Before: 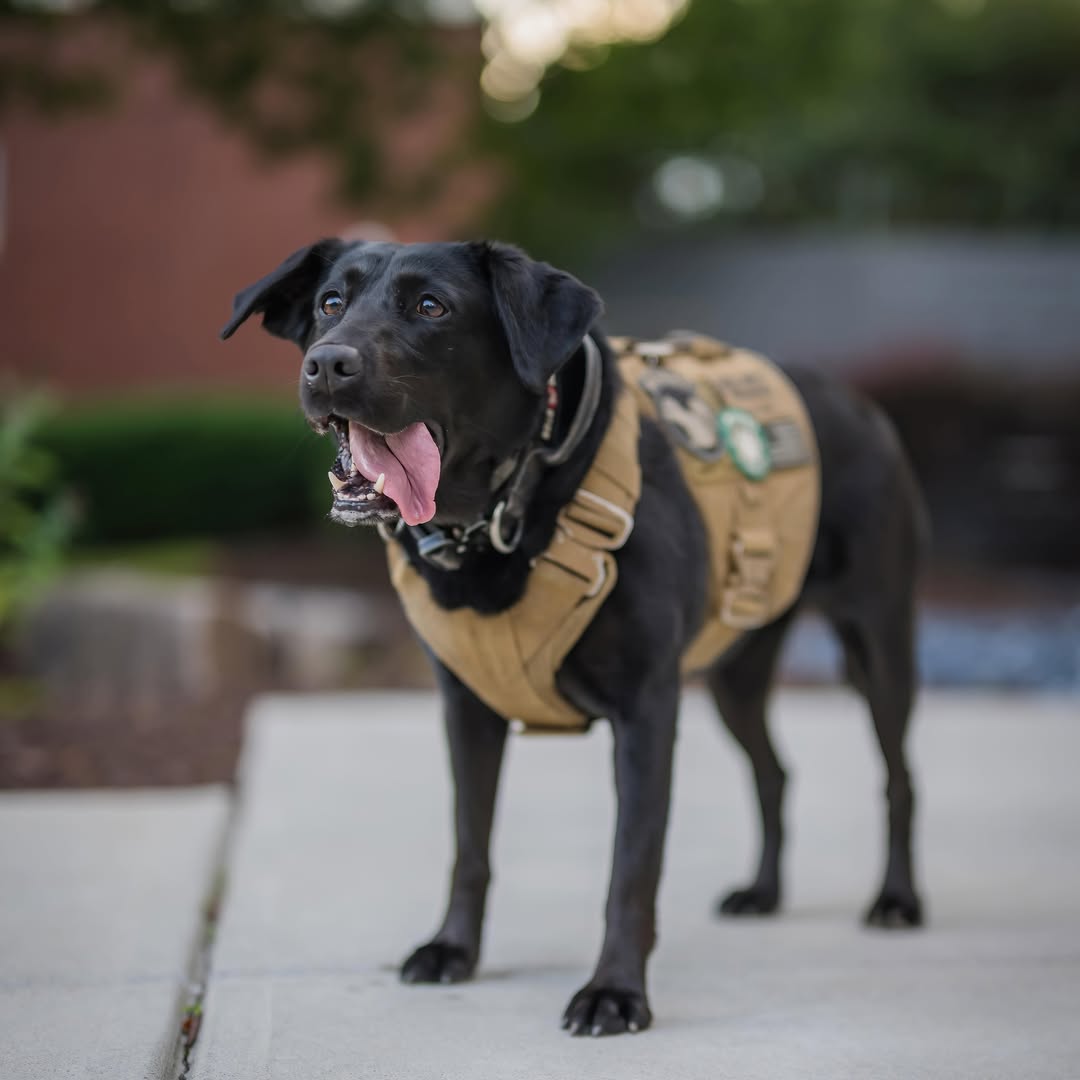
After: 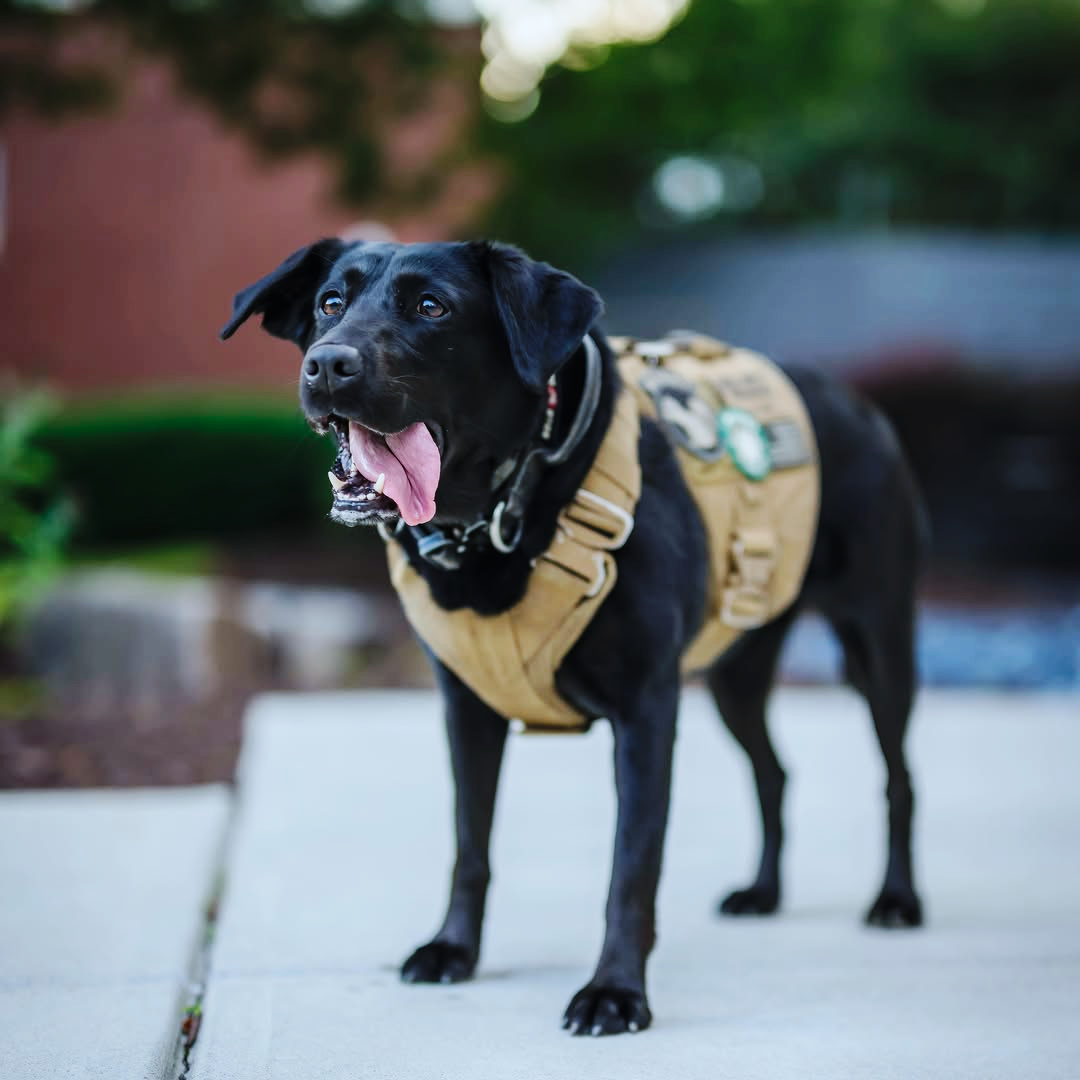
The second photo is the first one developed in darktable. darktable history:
base curve: curves: ch0 [(0, 0) (0.036, 0.025) (0.121, 0.166) (0.206, 0.329) (0.605, 0.79) (1, 1)], preserve colors none
color calibration: illuminant F (fluorescent), F source F9 (Cool White Deluxe 4150 K) – high CRI, x 0.374, y 0.373, temperature 4159.48 K
